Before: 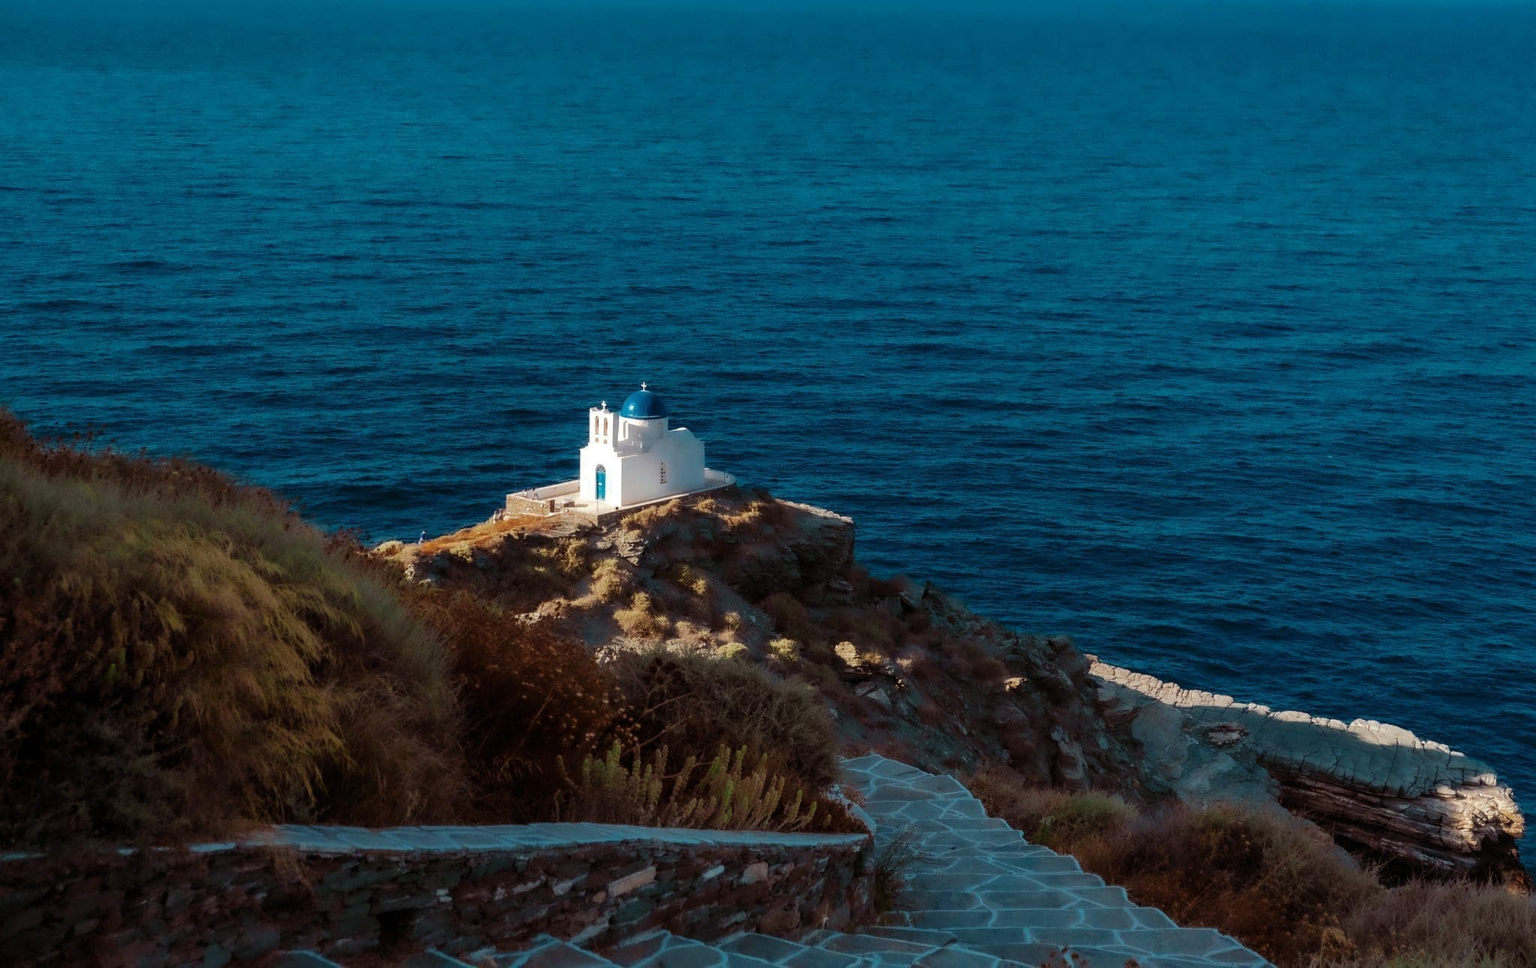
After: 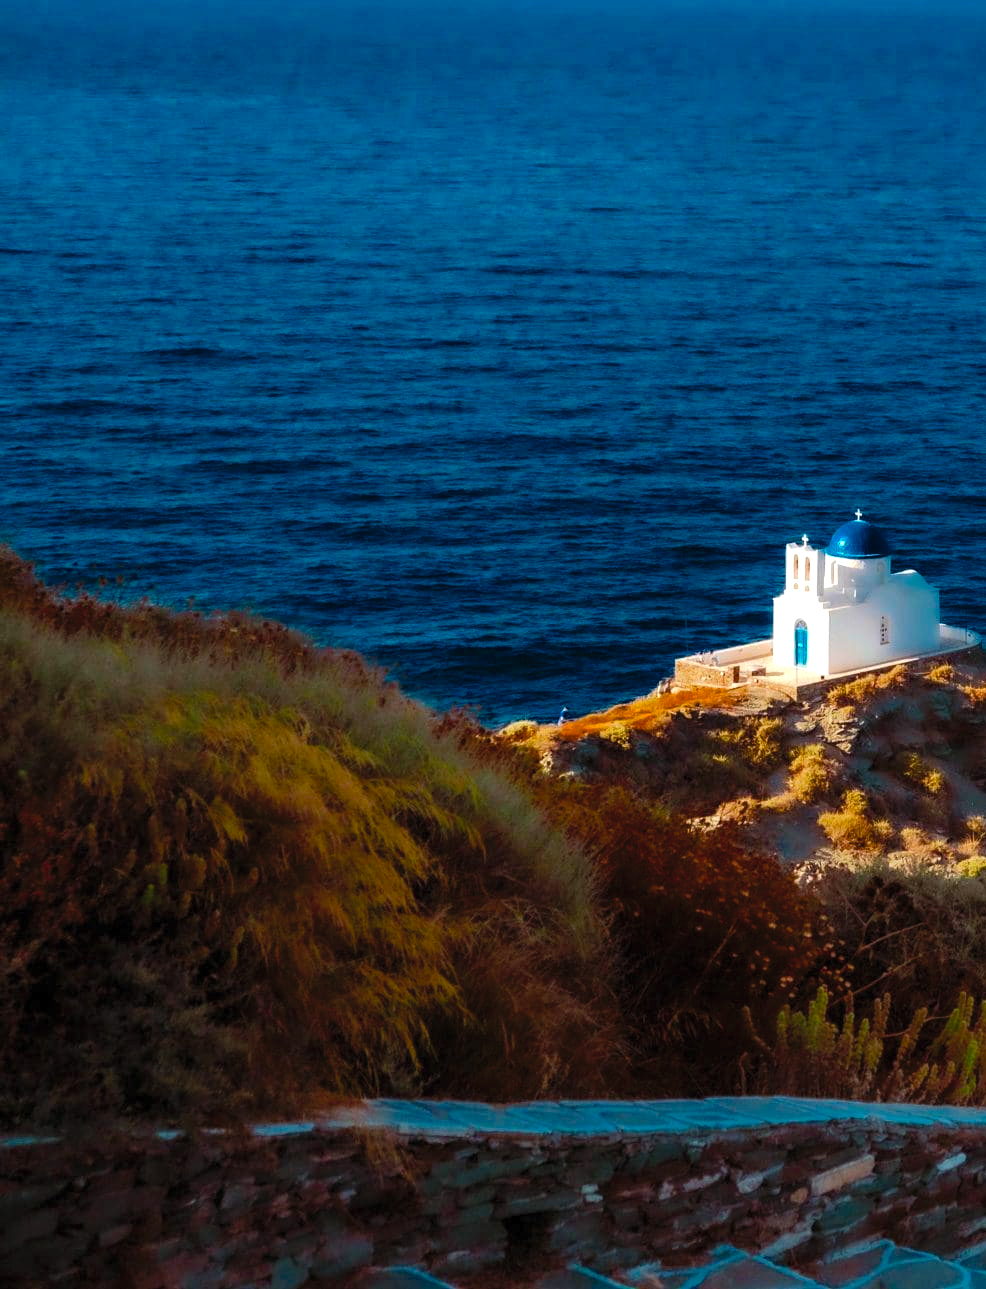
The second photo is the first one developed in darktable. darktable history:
crop and rotate: left 0.005%, top 0%, right 51.836%
color balance rgb: perceptual saturation grading › global saturation 25.855%, perceptual brilliance grading › global brilliance 15.655%, perceptual brilliance grading › shadows -35.184%, saturation formula JzAzBz (2021)
contrast brightness saturation: contrast 0.065, brightness 0.178, saturation 0.397
